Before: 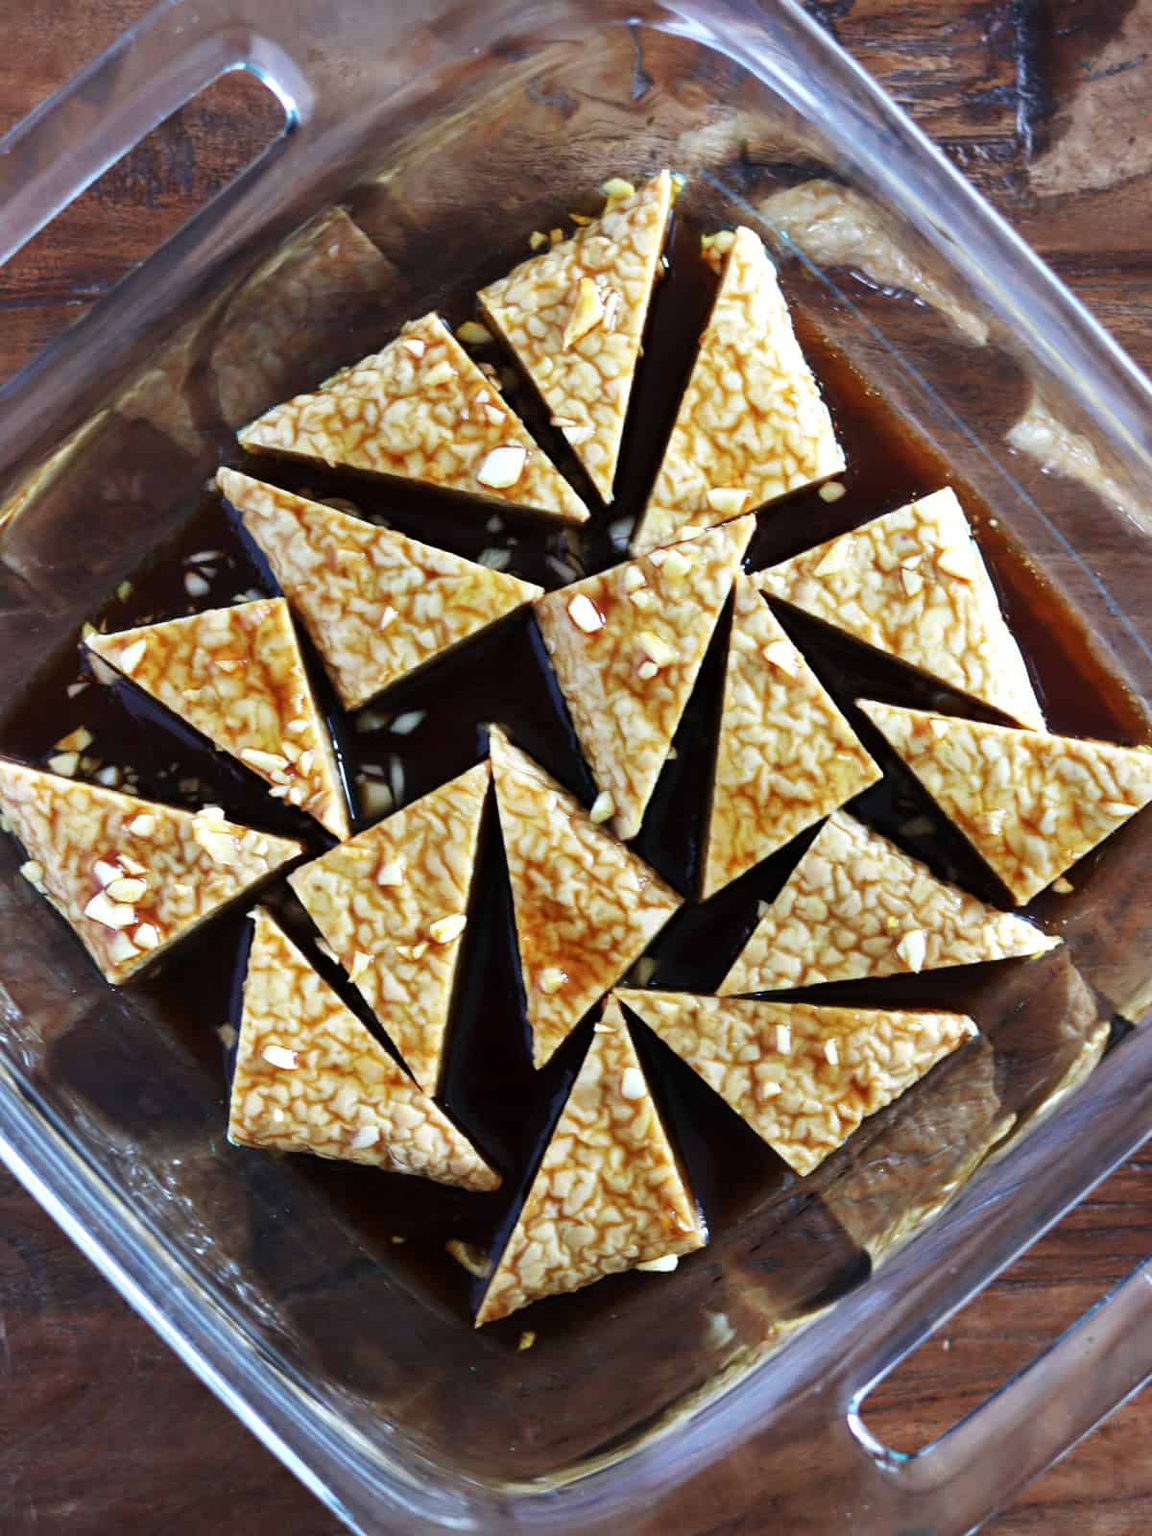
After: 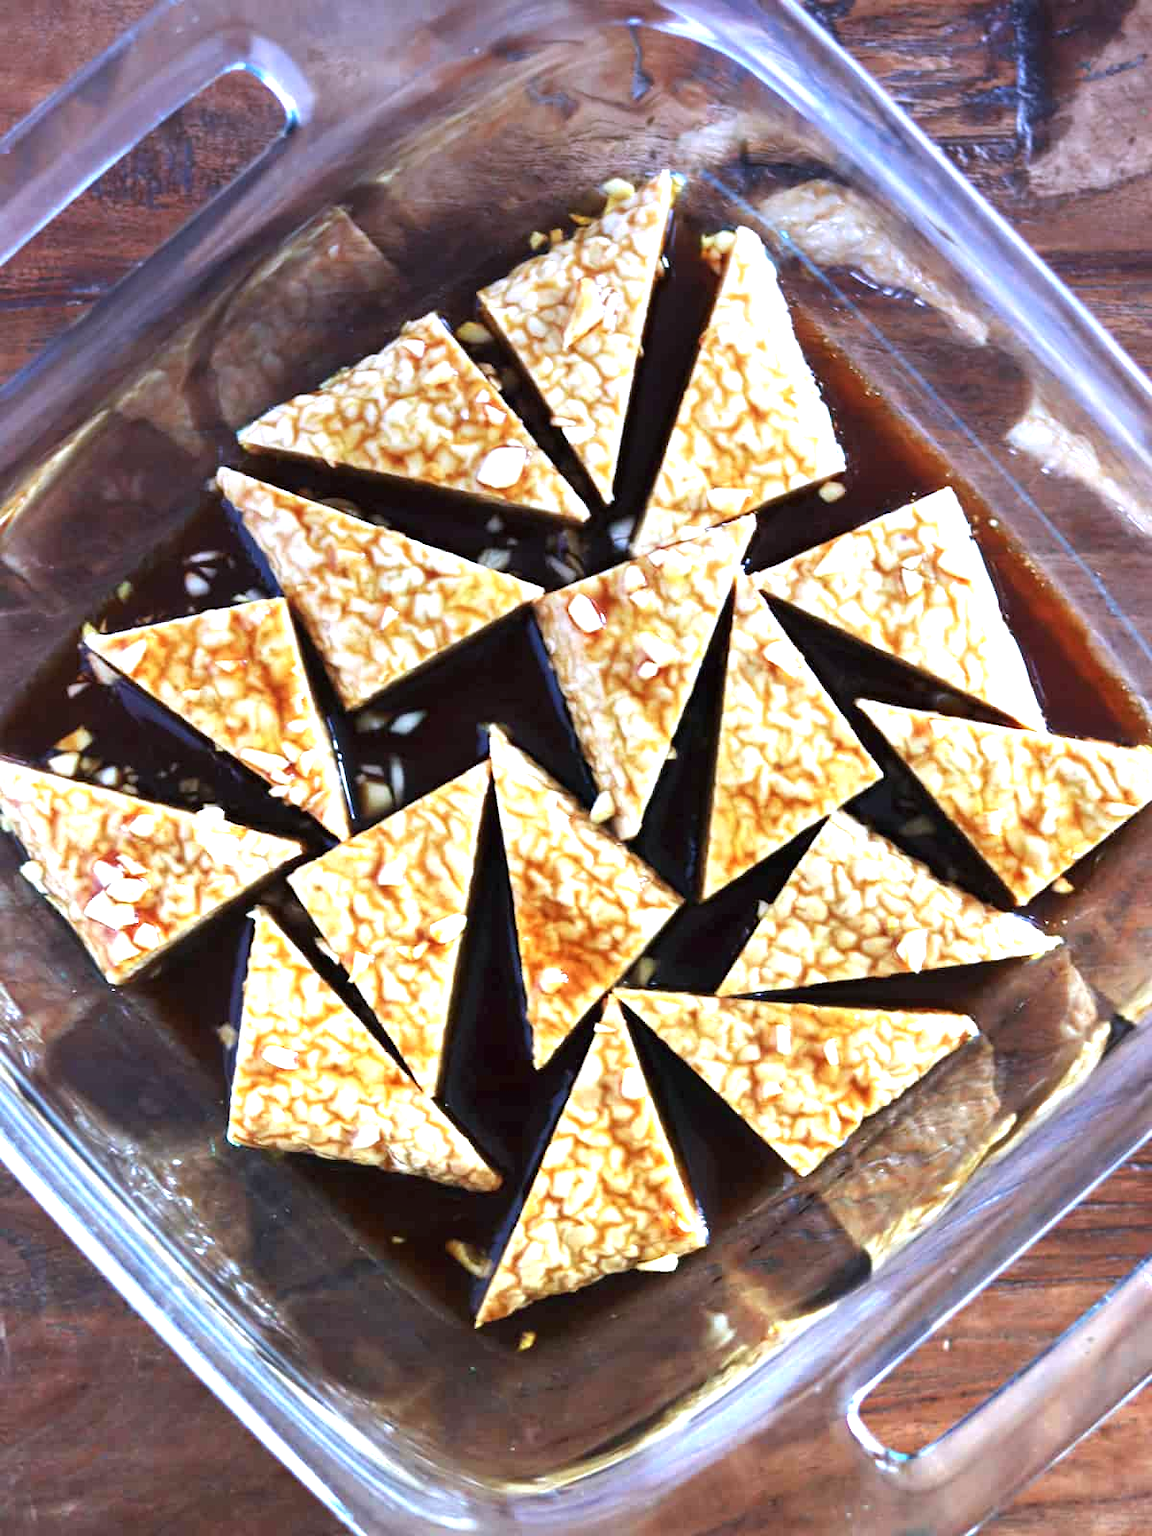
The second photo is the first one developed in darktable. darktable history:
exposure: black level correction 0, exposure 1.3 EV, compensate exposure bias true, compensate highlight preservation false
local contrast: mode bilateral grid, contrast 100, coarseness 100, detail 91%, midtone range 0.2
graduated density: hue 238.83°, saturation 50%
